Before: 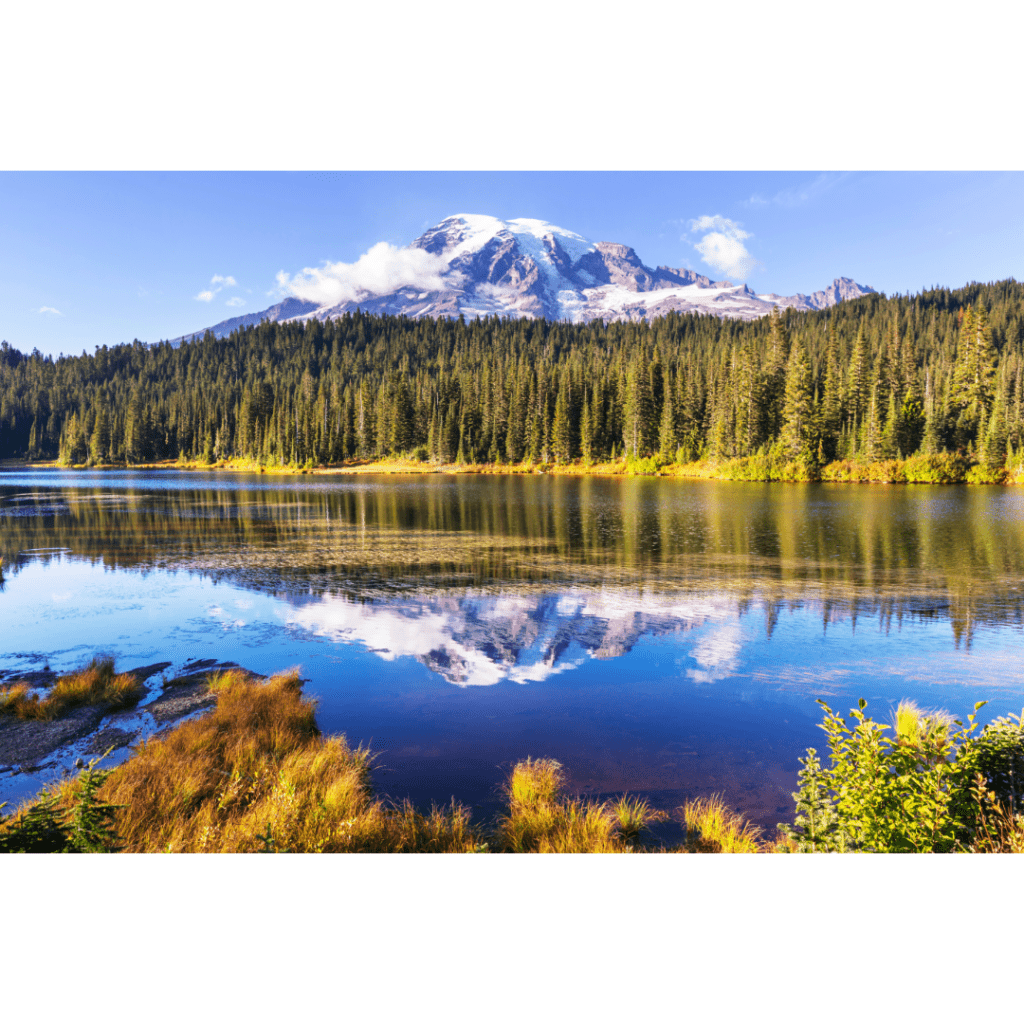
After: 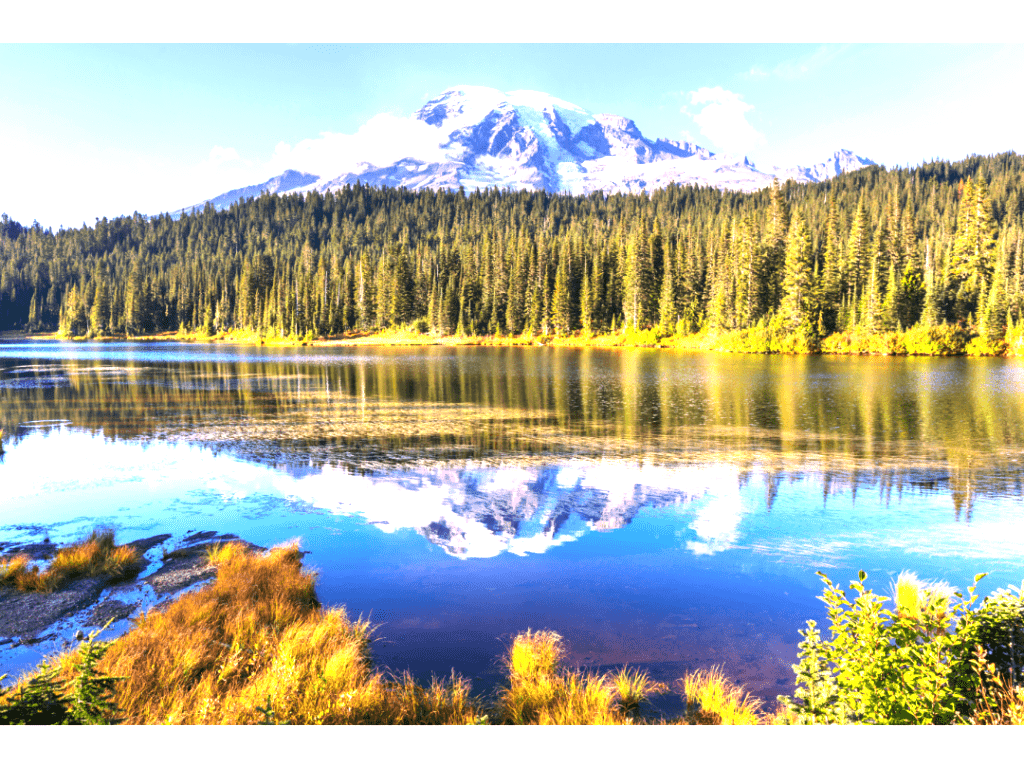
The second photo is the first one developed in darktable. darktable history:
exposure: black level correction 0.001, exposure 1.116 EV, compensate highlight preservation false
crop and rotate: top 12.5%, bottom 12.5%
